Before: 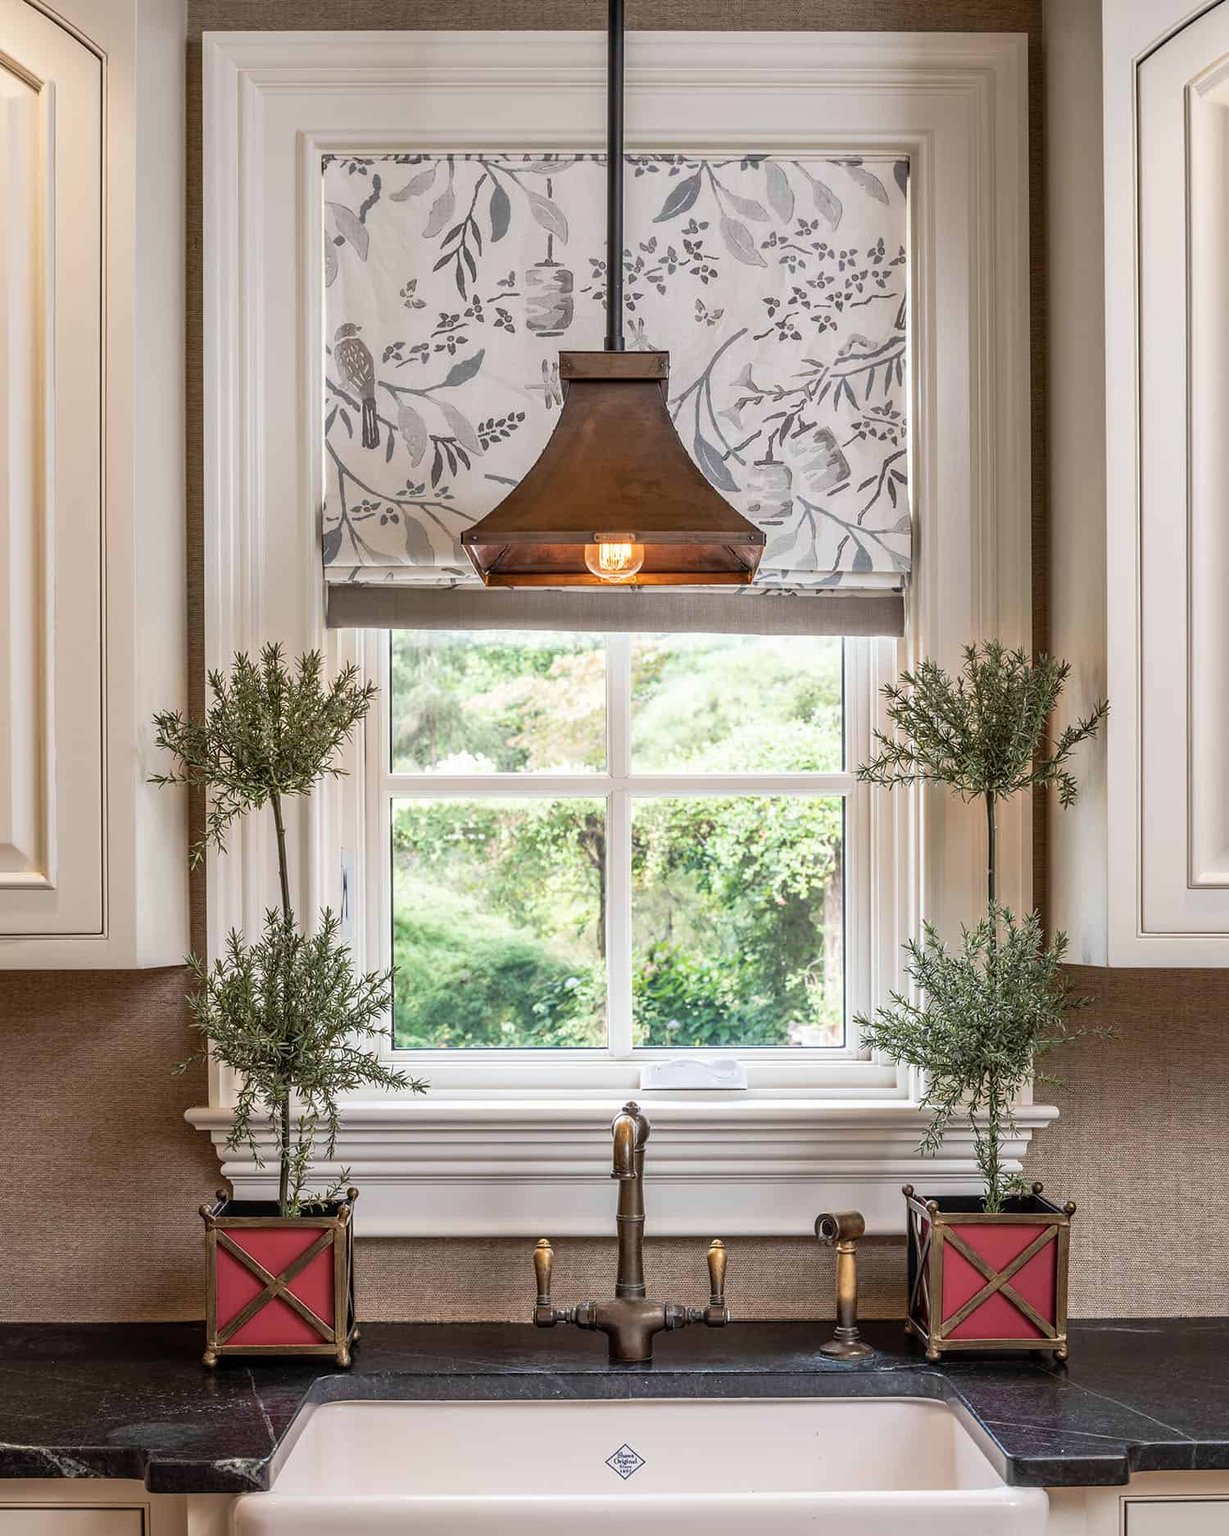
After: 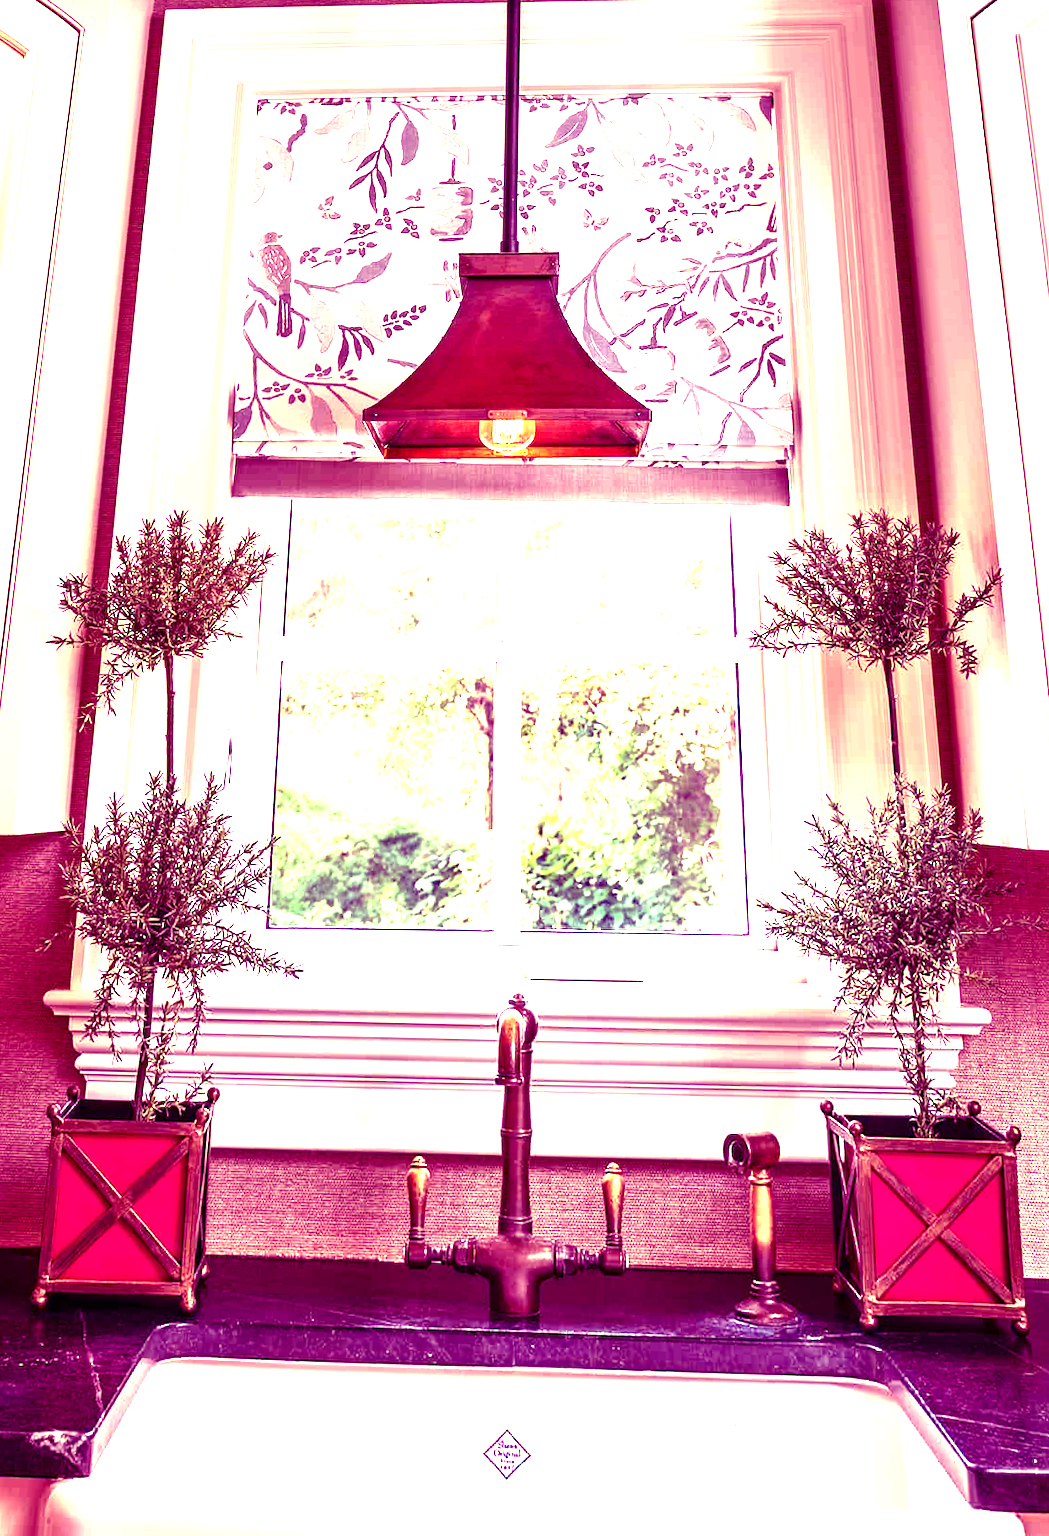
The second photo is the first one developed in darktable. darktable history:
white balance: red 1.127, blue 0.943
exposure: black level correction 0, exposure 1.55 EV, compensate exposure bias true, compensate highlight preservation false
color balance: mode lift, gamma, gain (sRGB), lift [1, 1, 0.101, 1]
rotate and perspective: rotation 0.72°, lens shift (vertical) -0.352, lens shift (horizontal) -0.051, crop left 0.152, crop right 0.859, crop top 0.019, crop bottom 0.964
